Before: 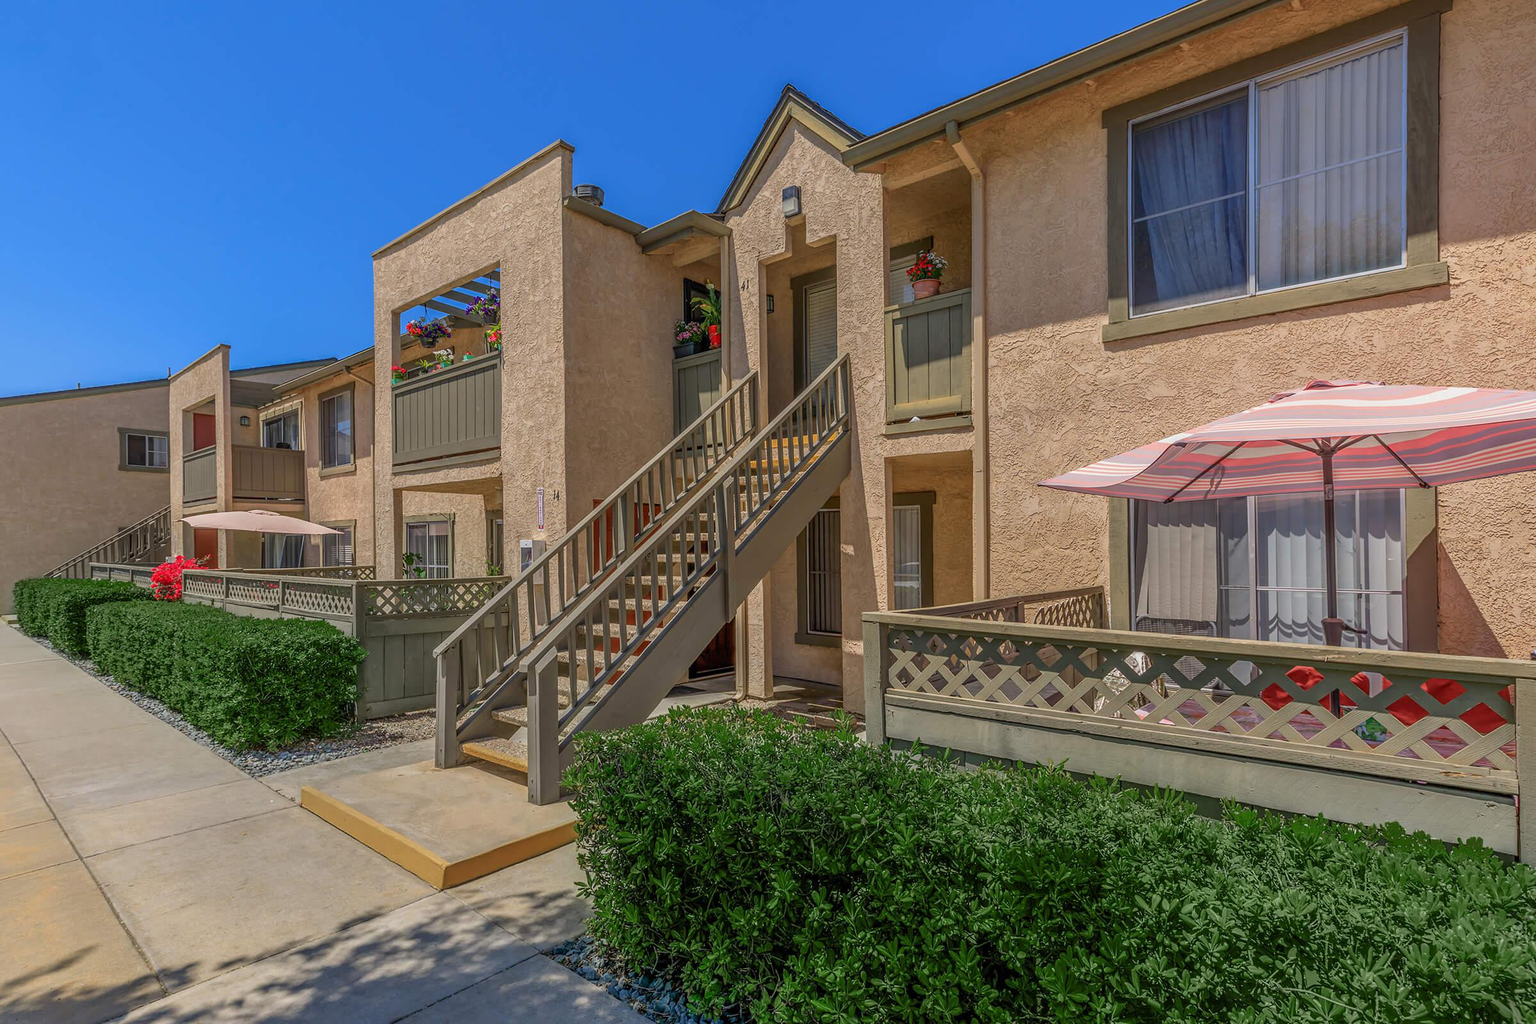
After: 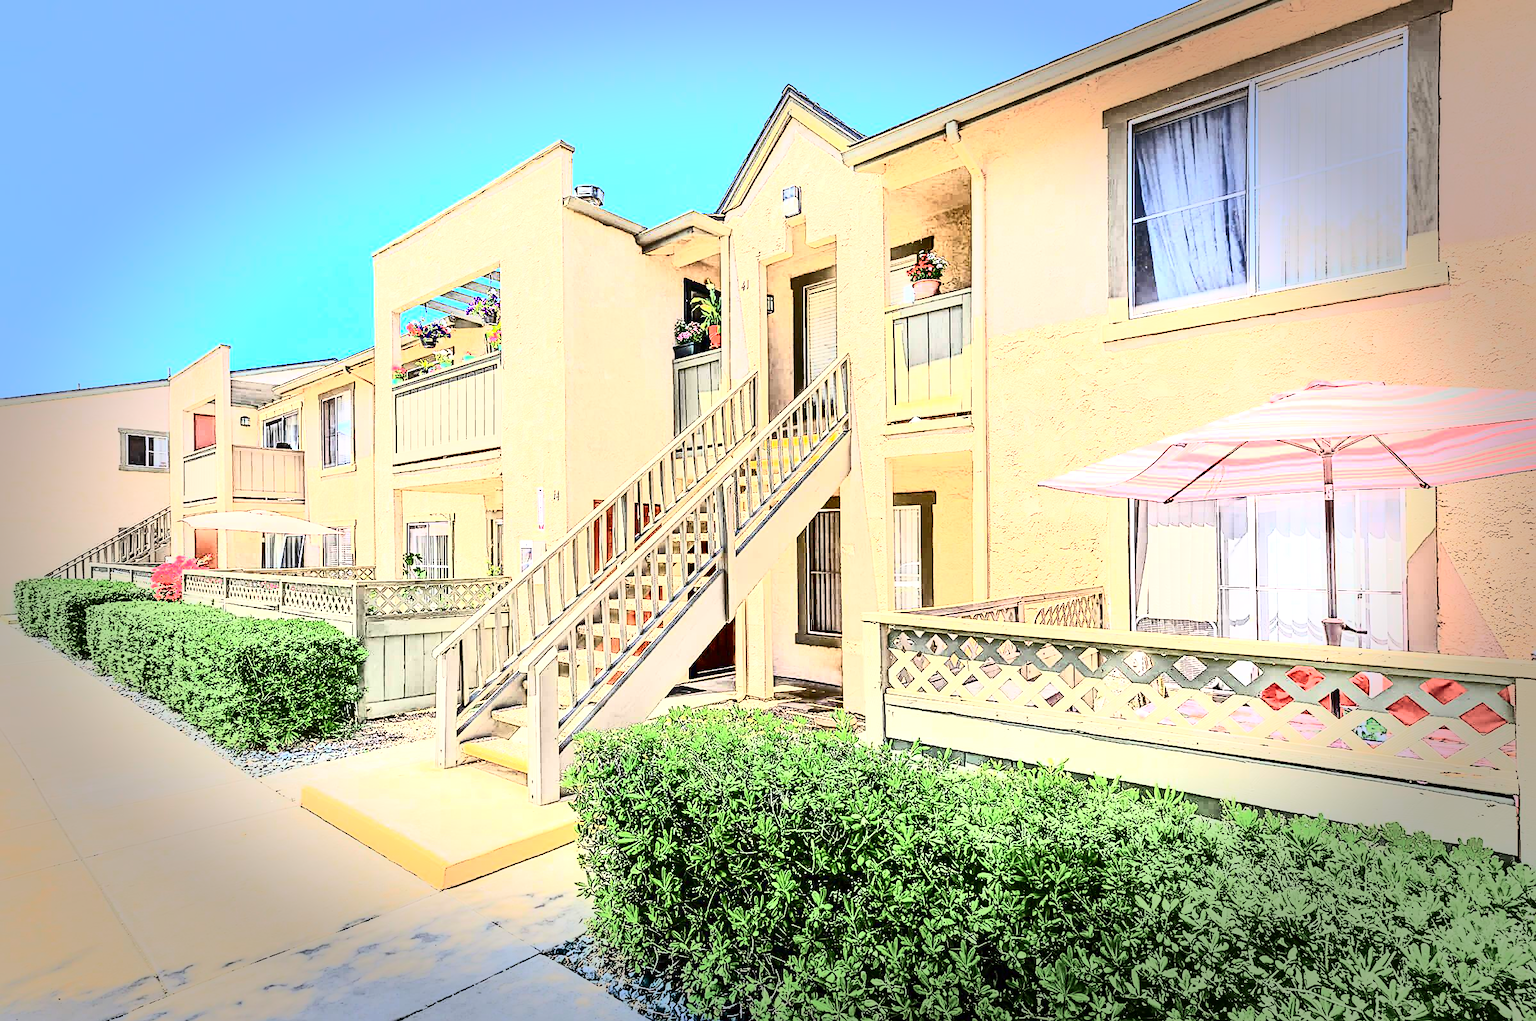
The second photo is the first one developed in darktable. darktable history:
vignetting: fall-off start 66.7%, fall-off radius 39.74%, brightness -0.576, saturation -0.258, automatic ratio true, width/height ratio 0.671, dithering 16-bit output
contrast brightness saturation: contrast 0.93, brightness 0.2
sharpen: on, module defaults
color correction: highlights a* -0.137, highlights b* 0.137
exposure: exposure 2.25 EV, compensate highlight preservation false
crop: top 0.05%, bottom 0.098%
